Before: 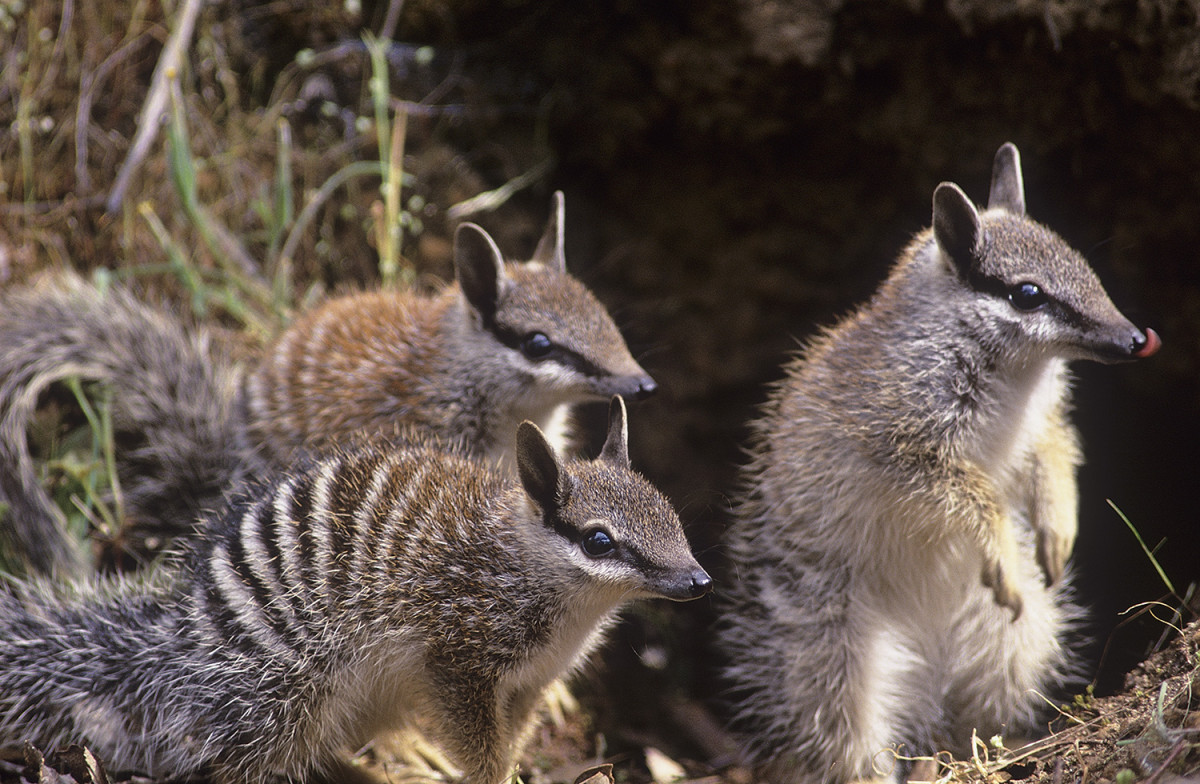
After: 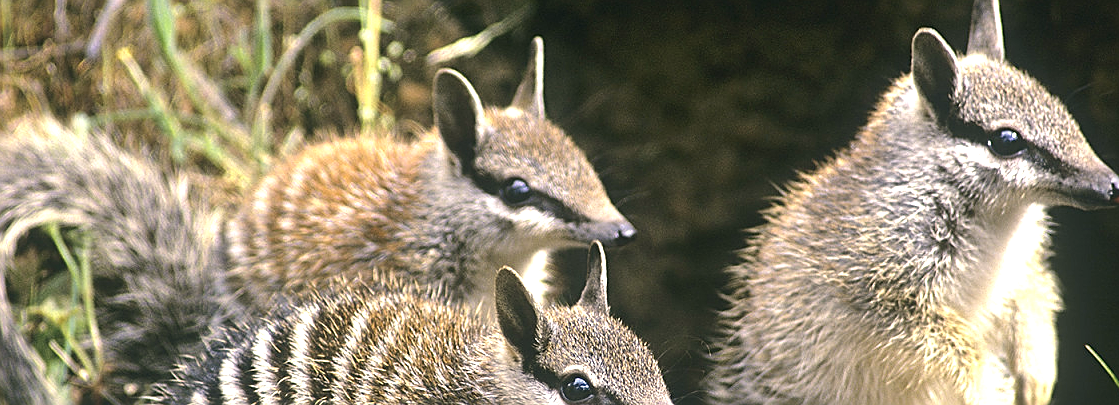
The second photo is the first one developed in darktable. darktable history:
exposure: black level correction -0.002, exposure 1.113 EV, compensate highlight preservation false
sharpen: on, module defaults
crop: left 1.754%, top 19.694%, right 4.944%, bottom 28.304%
local contrast: mode bilateral grid, contrast 19, coarseness 51, detail 120%, midtone range 0.2
color correction: highlights a* -0.449, highlights b* 9.61, shadows a* -9.37, shadows b* 1.47
